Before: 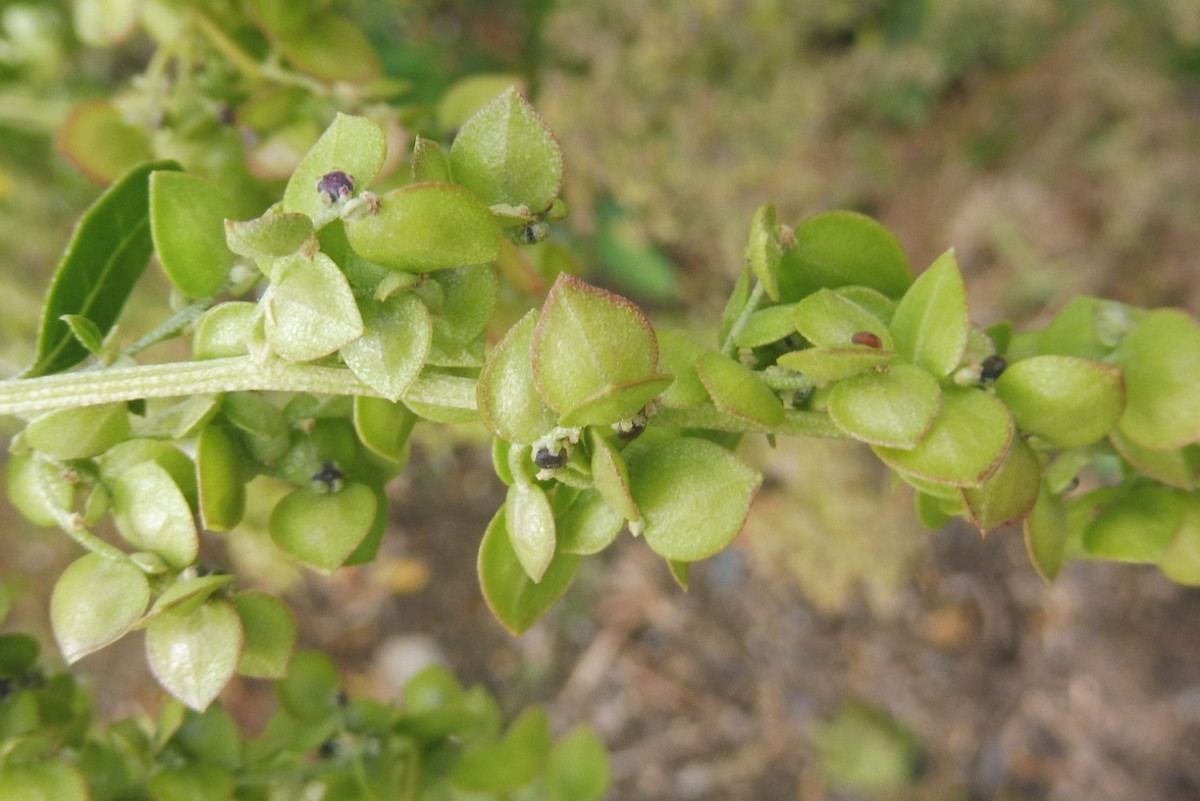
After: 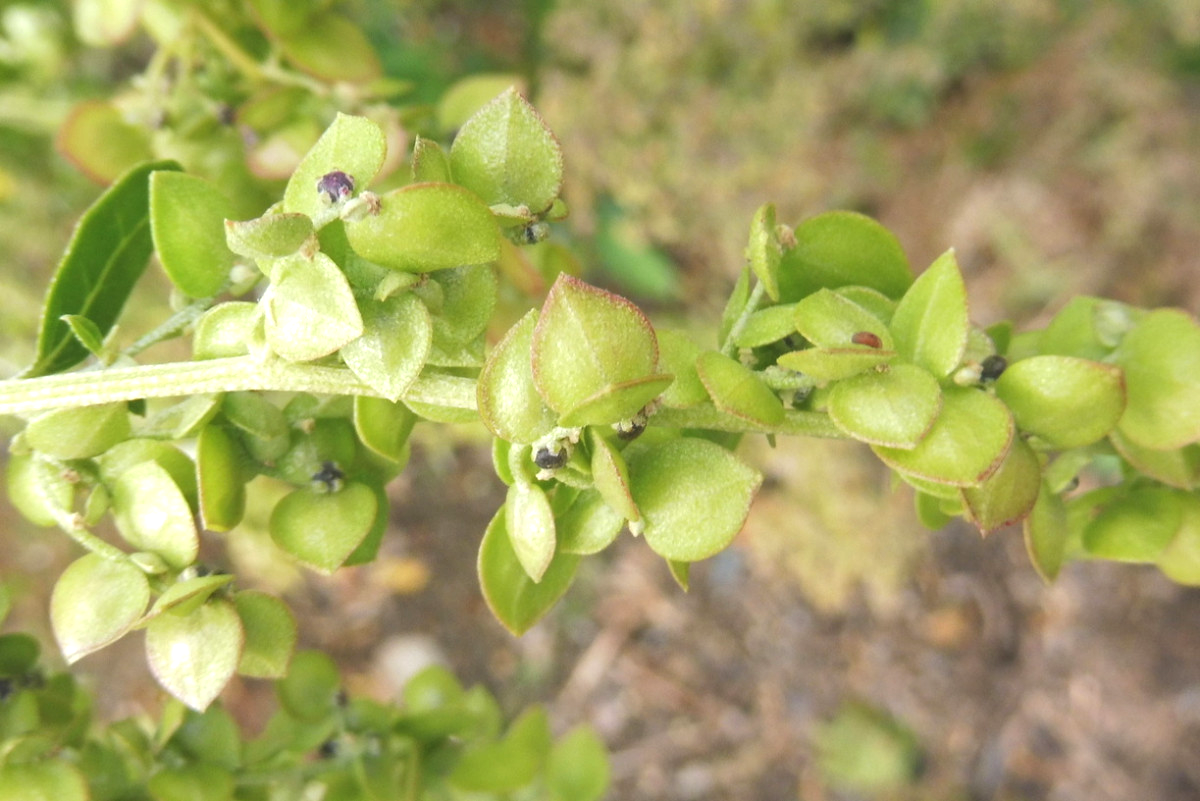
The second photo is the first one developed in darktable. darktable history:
exposure: black level correction -0.002, exposure 0.53 EV, compensate exposure bias true, compensate highlight preservation false
